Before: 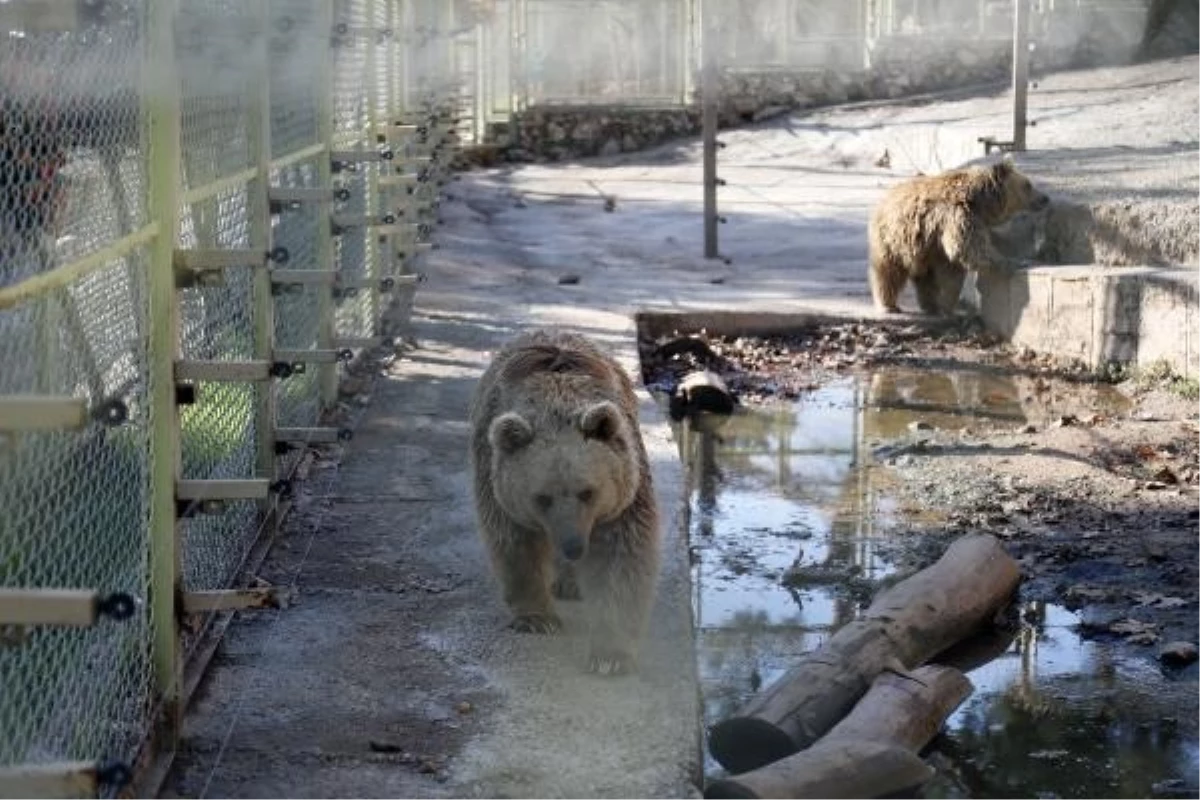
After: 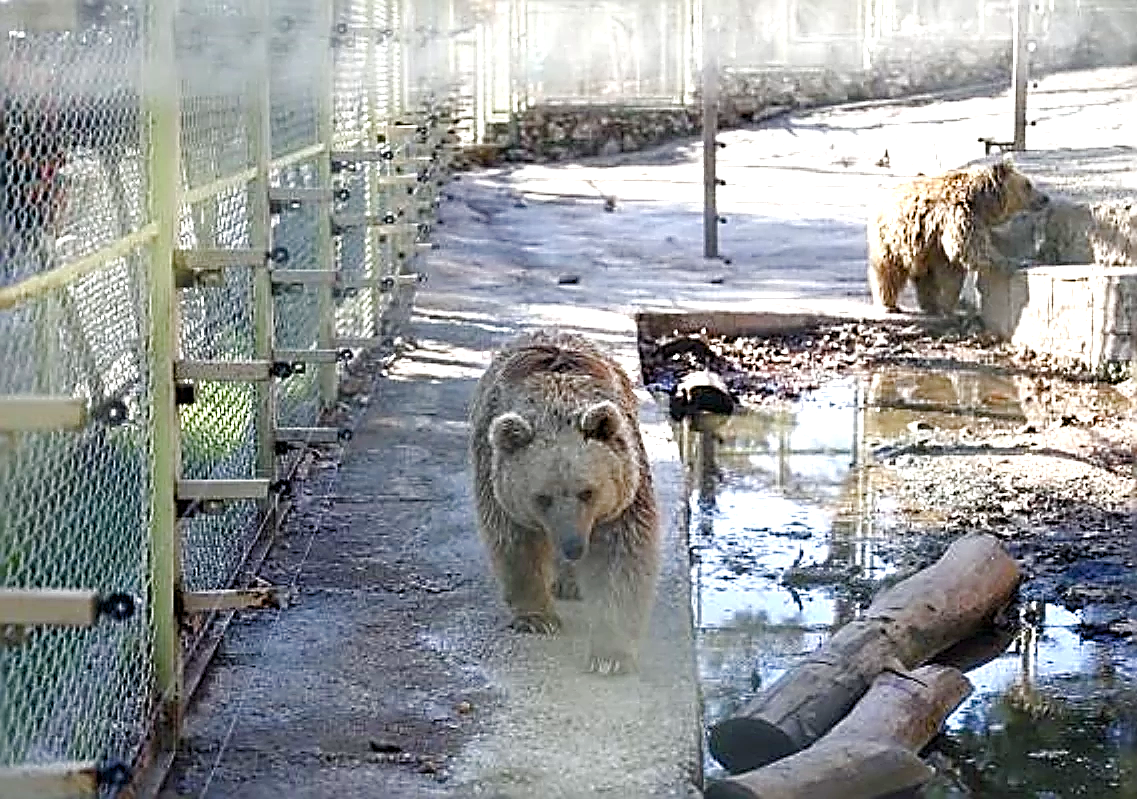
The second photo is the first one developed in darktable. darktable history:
crop and rotate: left 0%, right 5.236%
sharpen: amount 1.99
exposure: black level correction 0, exposure 0.948 EV, compensate highlight preservation false
color balance rgb: perceptual saturation grading › global saturation 0.535%, perceptual saturation grading › highlights -17.981%, perceptual saturation grading › mid-tones 33.192%, perceptual saturation grading › shadows 50.342%, perceptual brilliance grading › global brilliance 1.86%, perceptual brilliance grading › highlights -3.912%
